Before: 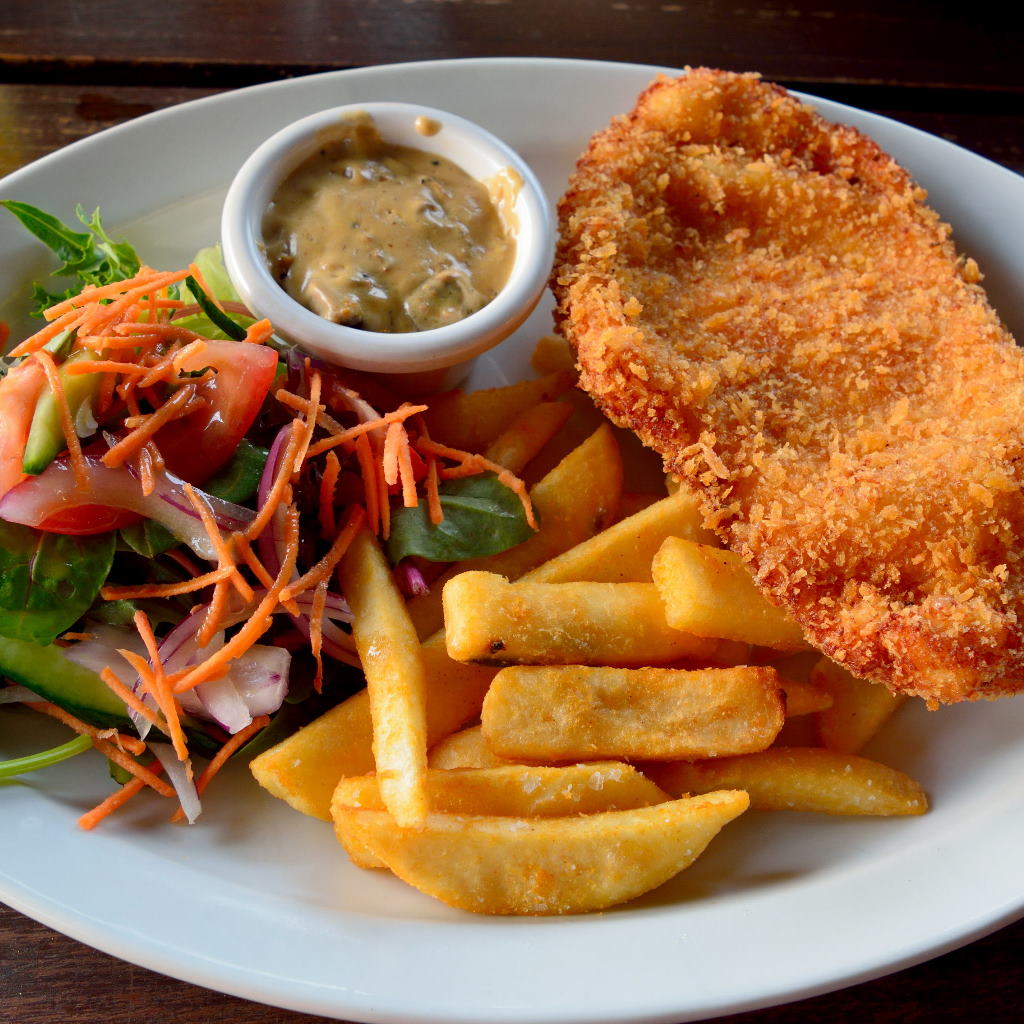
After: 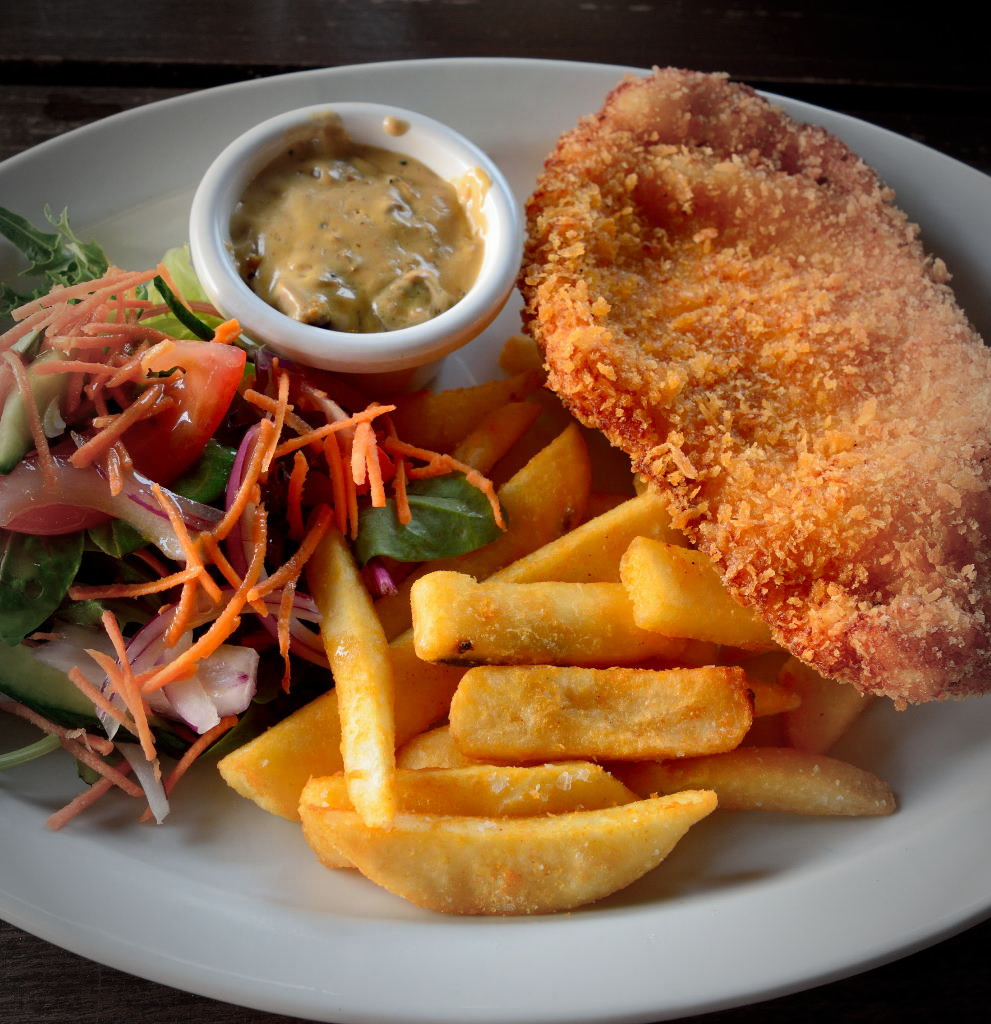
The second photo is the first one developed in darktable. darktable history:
crop and rotate: left 3.193%
vignetting: fall-off start 66.96%, brightness -0.626, saturation -0.673, width/height ratio 1.008, unbound false
